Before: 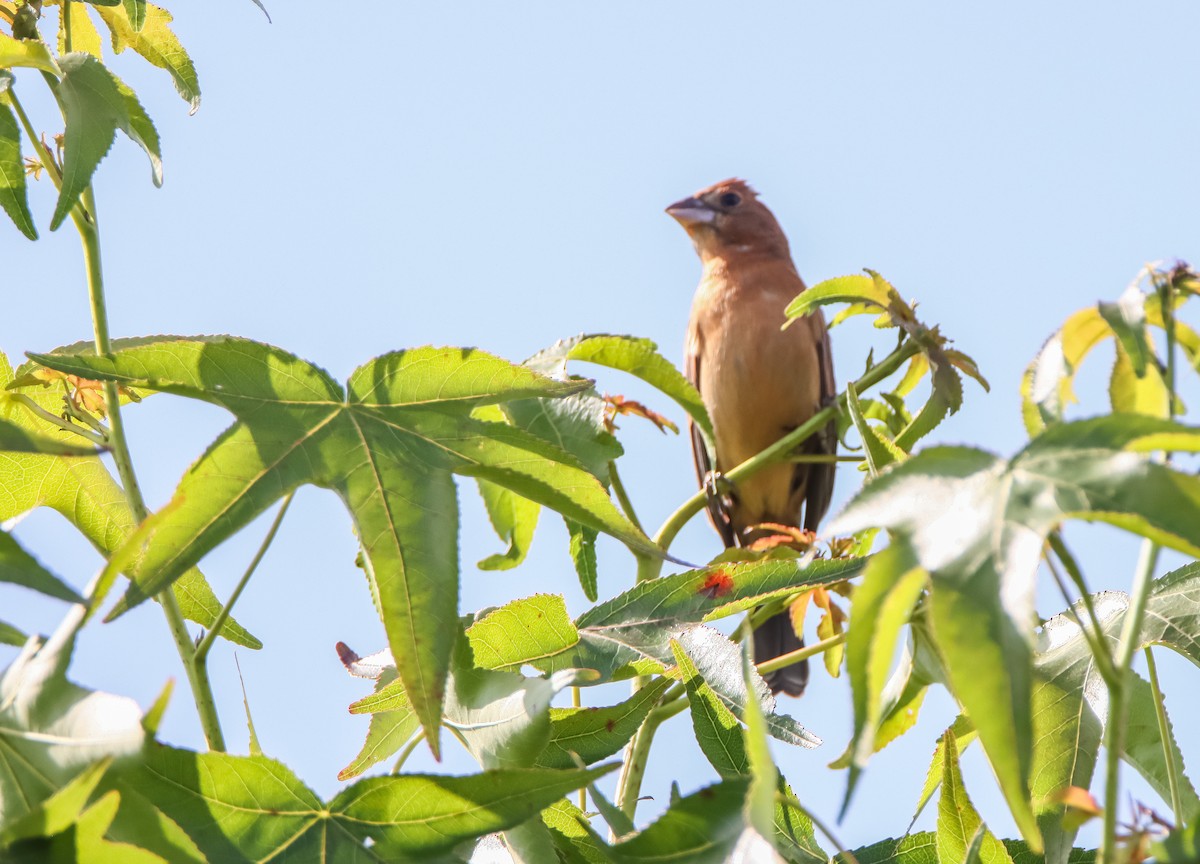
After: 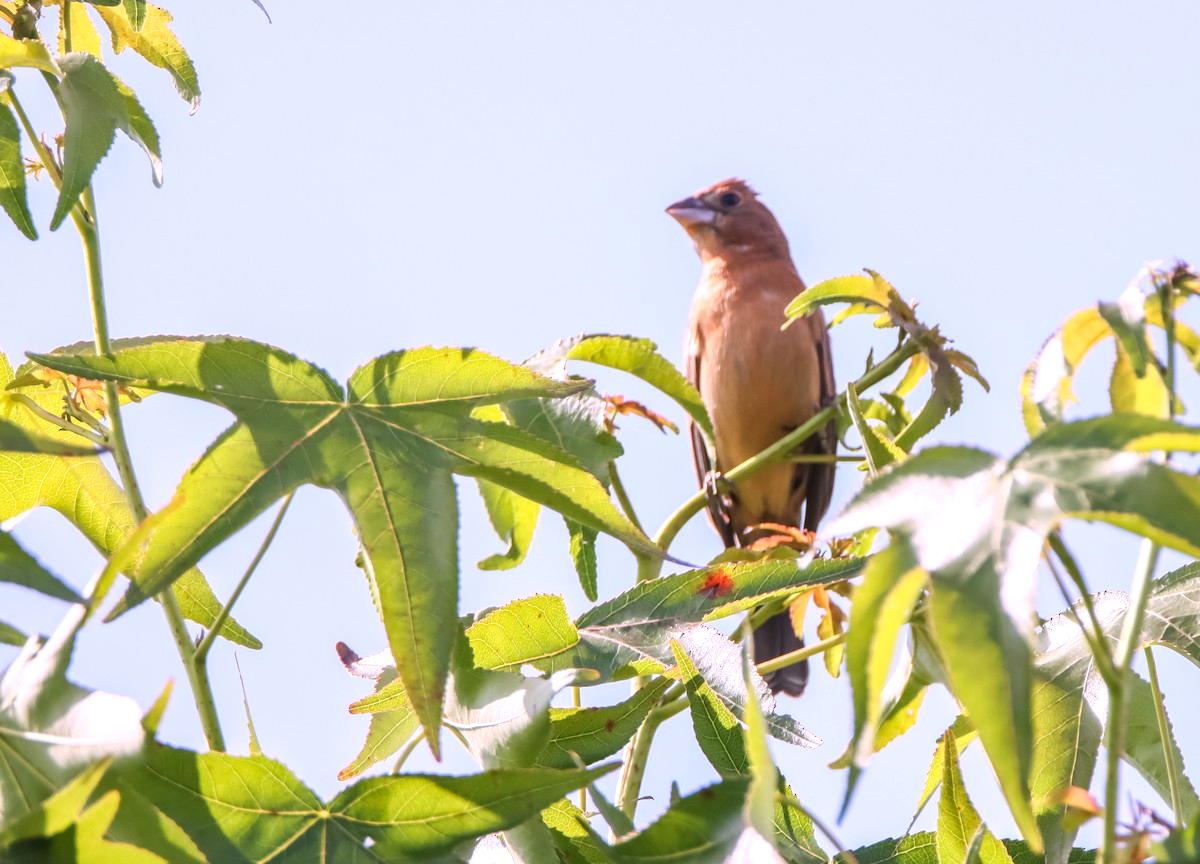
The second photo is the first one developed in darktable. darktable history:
white balance: red 1.066, blue 1.119
exposure: black level correction 0.001, exposure 0.14 EV, compensate highlight preservation false
